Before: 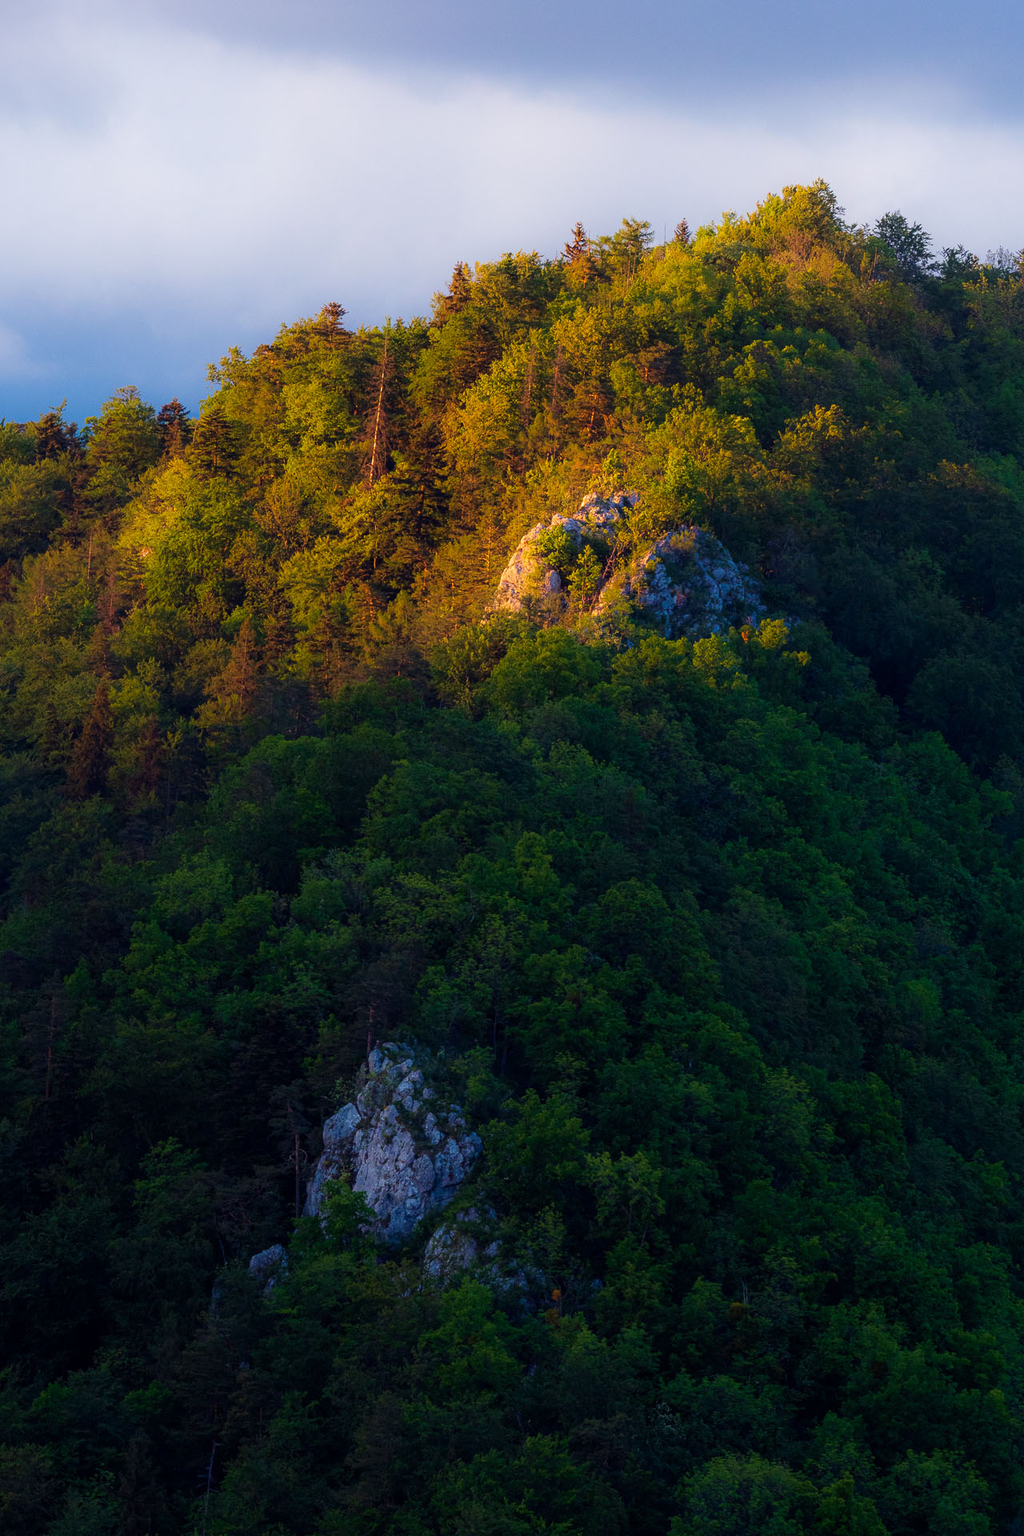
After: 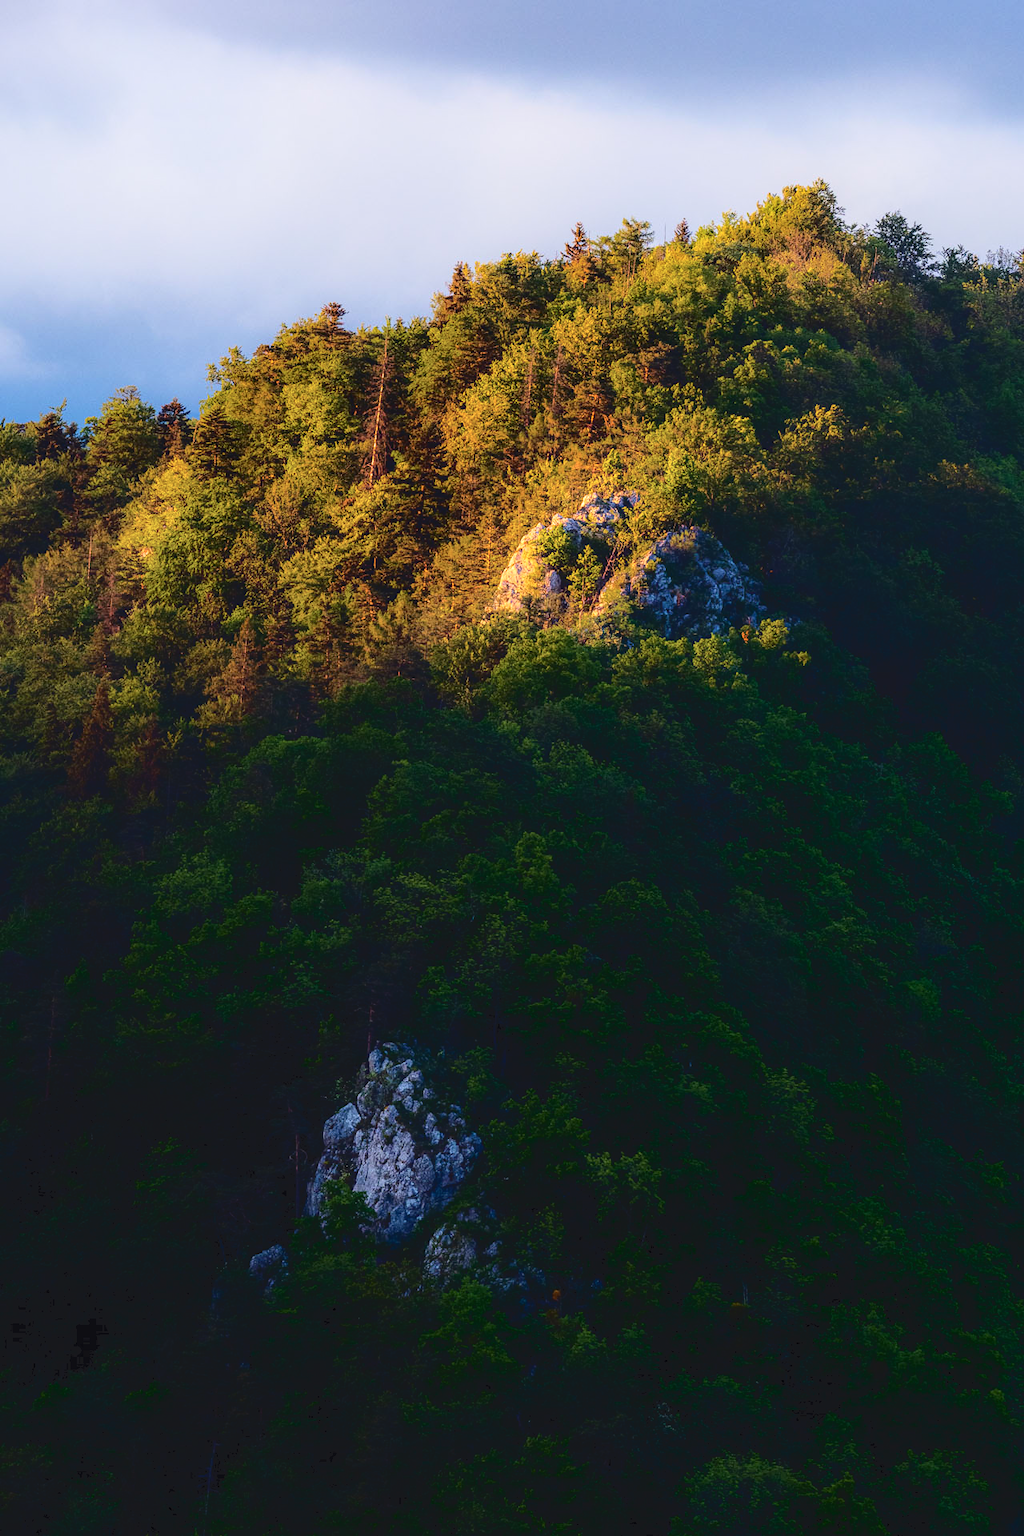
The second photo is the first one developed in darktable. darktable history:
tone curve: curves: ch0 [(0, 0) (0.003, 0.085) (0.011, 0.086) (0.025, 0.086) (0.044, 0.088) (0.069, 0.093) (0.1, 0.102) (0.136, 0.12) (0.177, 0.157) (0.224, 0.203) (0.277, 0.277) (0.335, 0.36) (0.399, 0.463) (0.468, 0.559) (0.543, 0.626) (0.623, 0.703) (0.709, 0.789) (0.801, 0.869) (0.898, 0.927) (1, 1)], color space Lab, independent channels, preserve colors none
local contrast: on, module defaults
